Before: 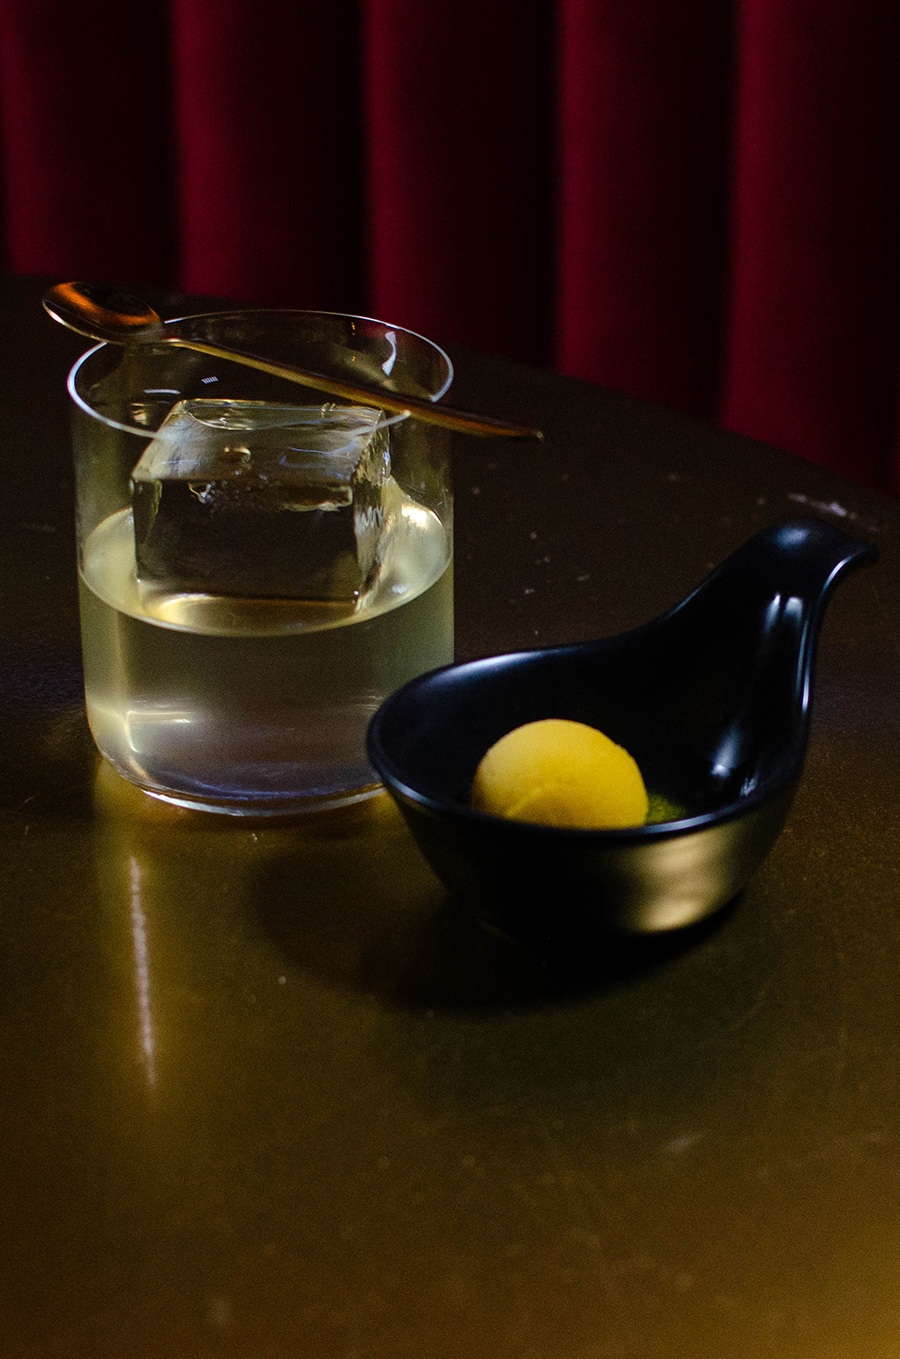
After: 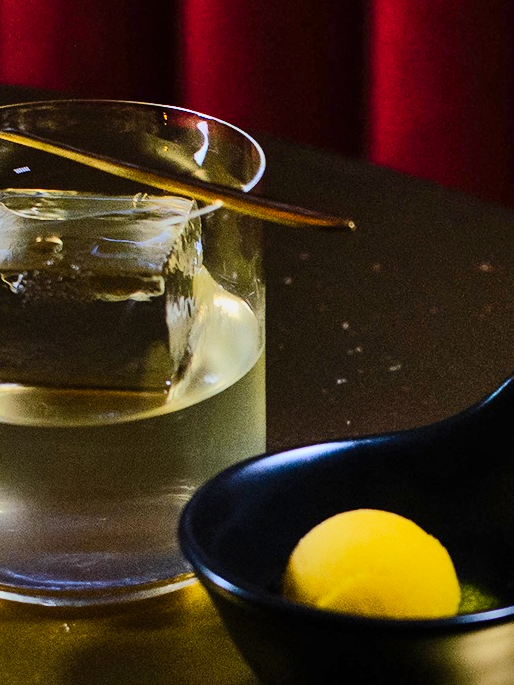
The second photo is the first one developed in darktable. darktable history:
crop: left 20.932%, top 15.471%, right 21.848%, bottom 34.081%
shadows and highlights: shadows 80.73, white point adjustment -9.07, highlights -61.46, soften with gaussian
contrast brightness saturation: contrast 0.14
tone equalizer: -7 EV 0.18 EV, -6 EV 0.12 EV, -5 EV 0.08 EV, -4 EV 0.04 EV, -2 EV -0.02 EV, -1 EV -0.04 EV, +0 EV -0.06 EV, luminance estimator HSV value / RGB max
color contrast: green-magenta contrast 0.8, blue-yellow contrast 1.1, unbound 0
